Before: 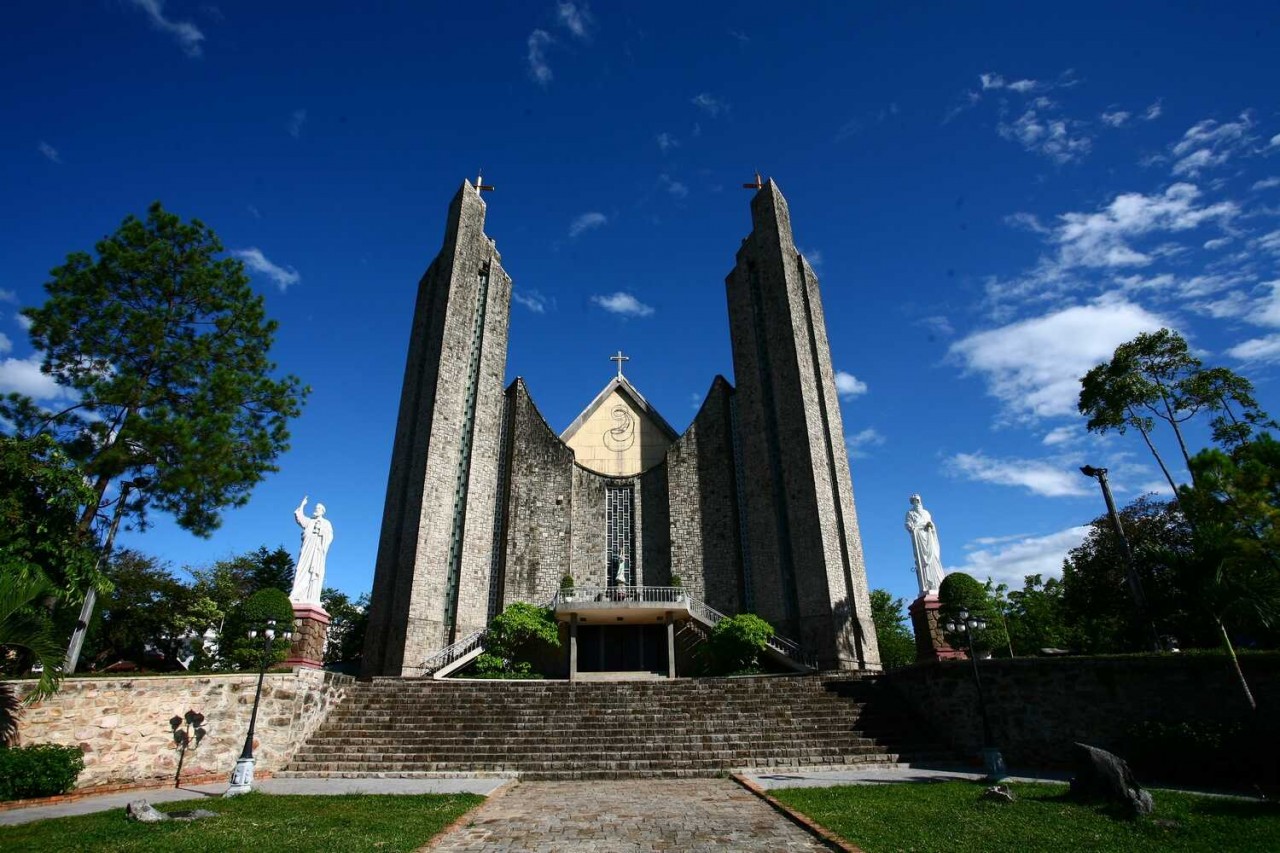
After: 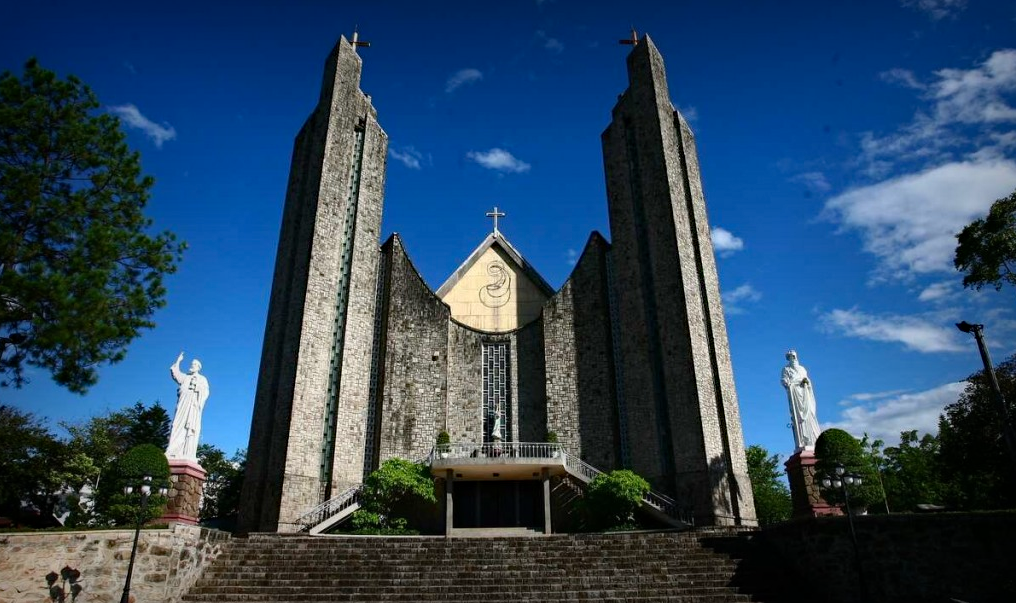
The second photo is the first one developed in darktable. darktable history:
crop: left 9.712%, top 16.928%, right 10.845%, bottom 12.332%
white balance: emerald 1
haze removal: compatibility mode true, adaptive false
vignetting: fall-off start 53.2%, brightness -0.594, saturation 0, automatic ratio true, width/height ratio 1.313, shape 0.22, unbound false
